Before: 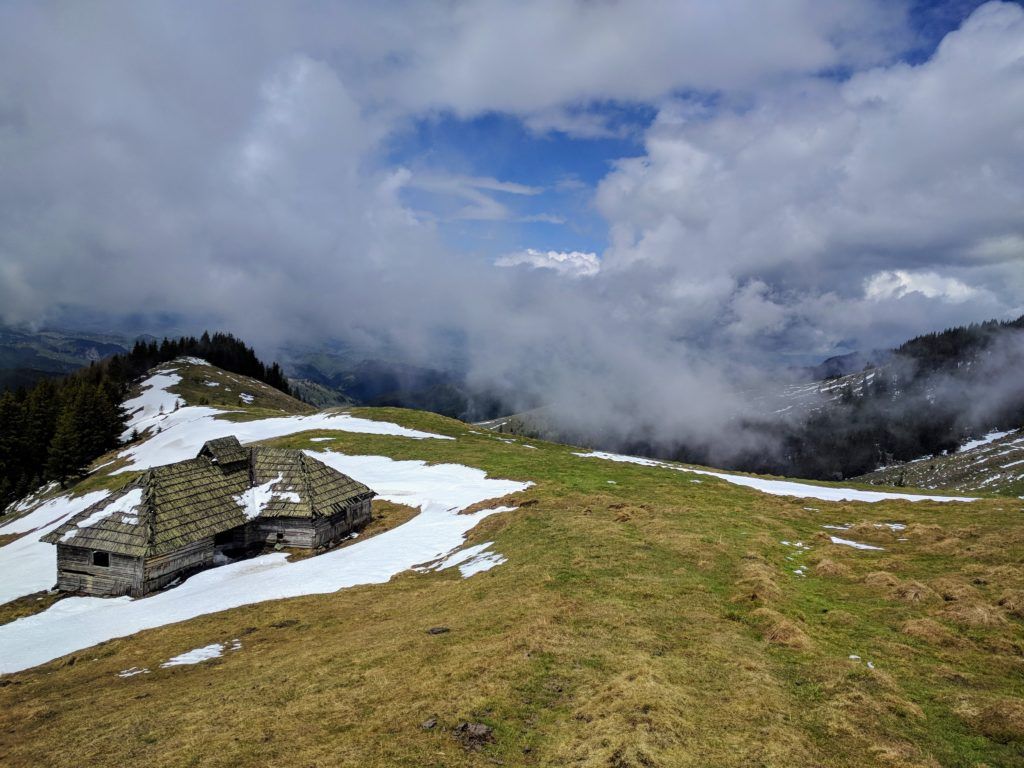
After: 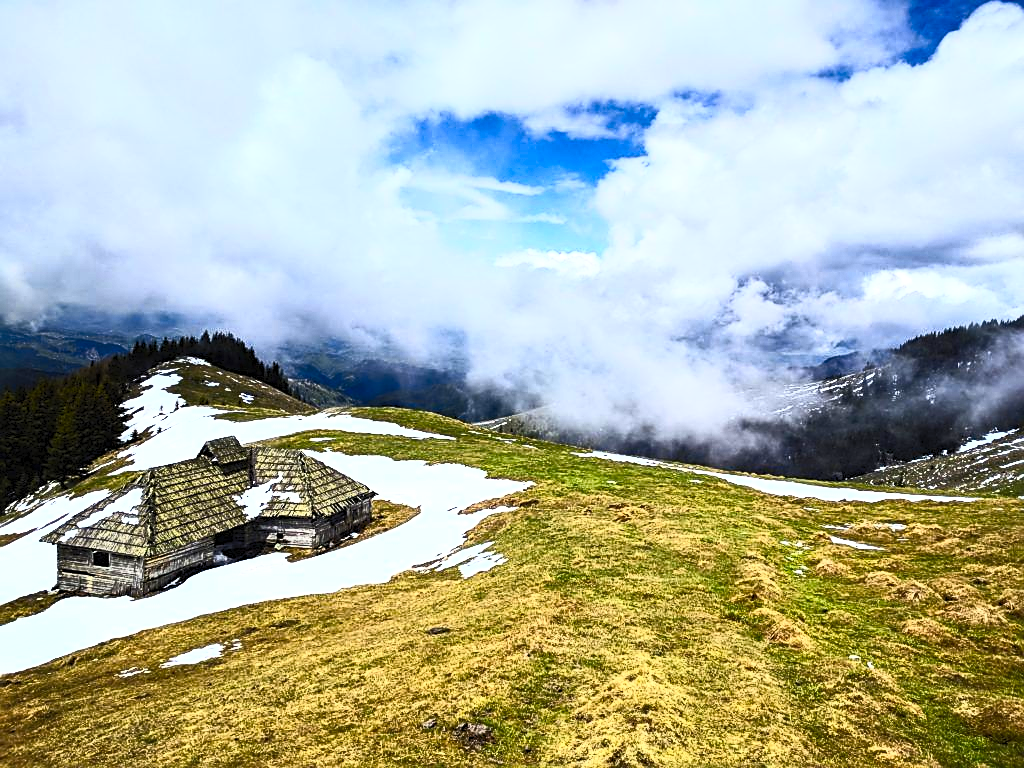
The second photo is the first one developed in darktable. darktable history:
color contrast: green-magenta contrast 0.81
sharpen: on, module defaults
contrast brightness saturation: contrast 0.83, brightness 0.59, saturation 0.59
levels: levels [0, 0.492, 0.984]
